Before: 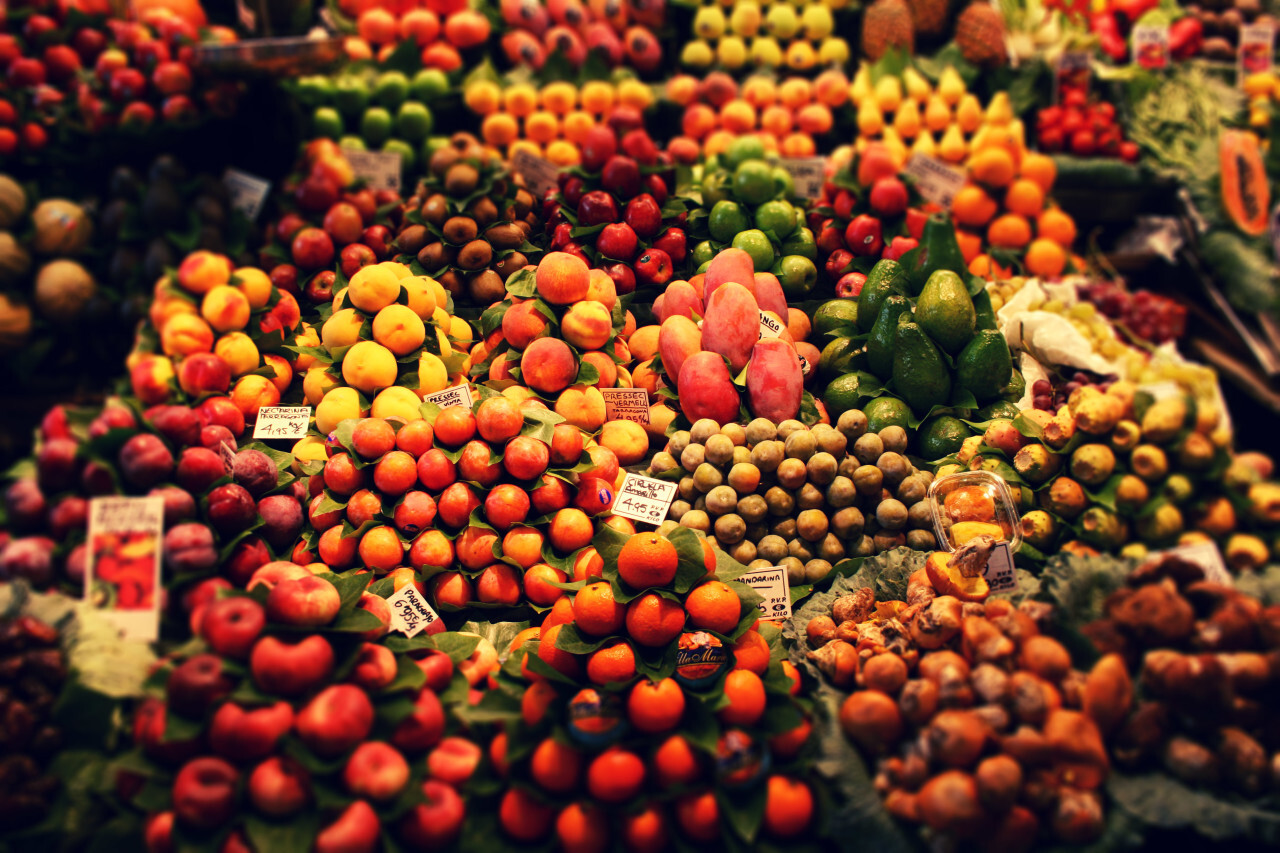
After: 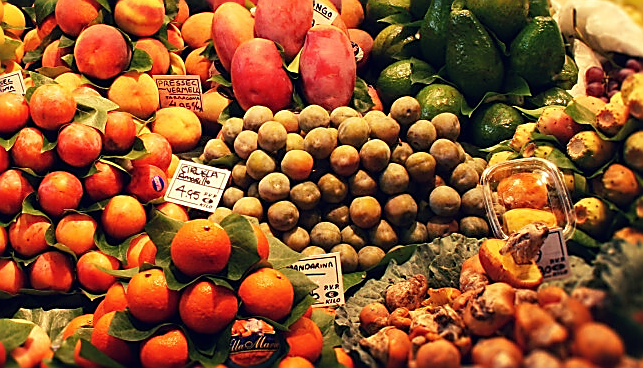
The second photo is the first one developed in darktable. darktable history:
crop: left 34.938%, top 36.731%, right 14.8%, bottom 20.021%
sharpen: radius 1.424, amount 1.258, threshold 0.675
